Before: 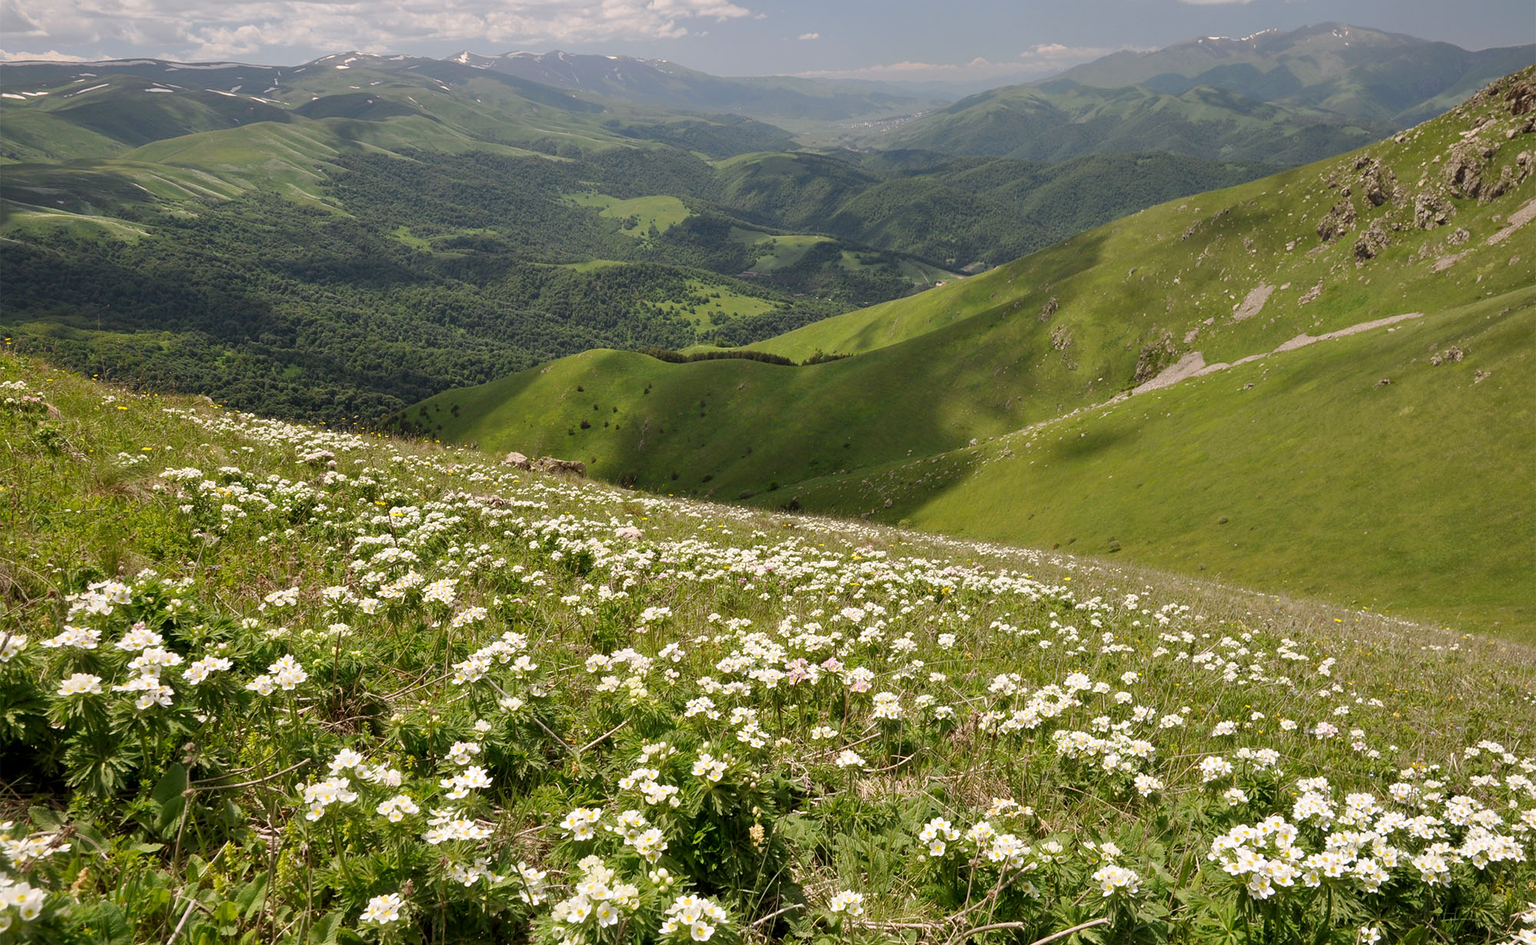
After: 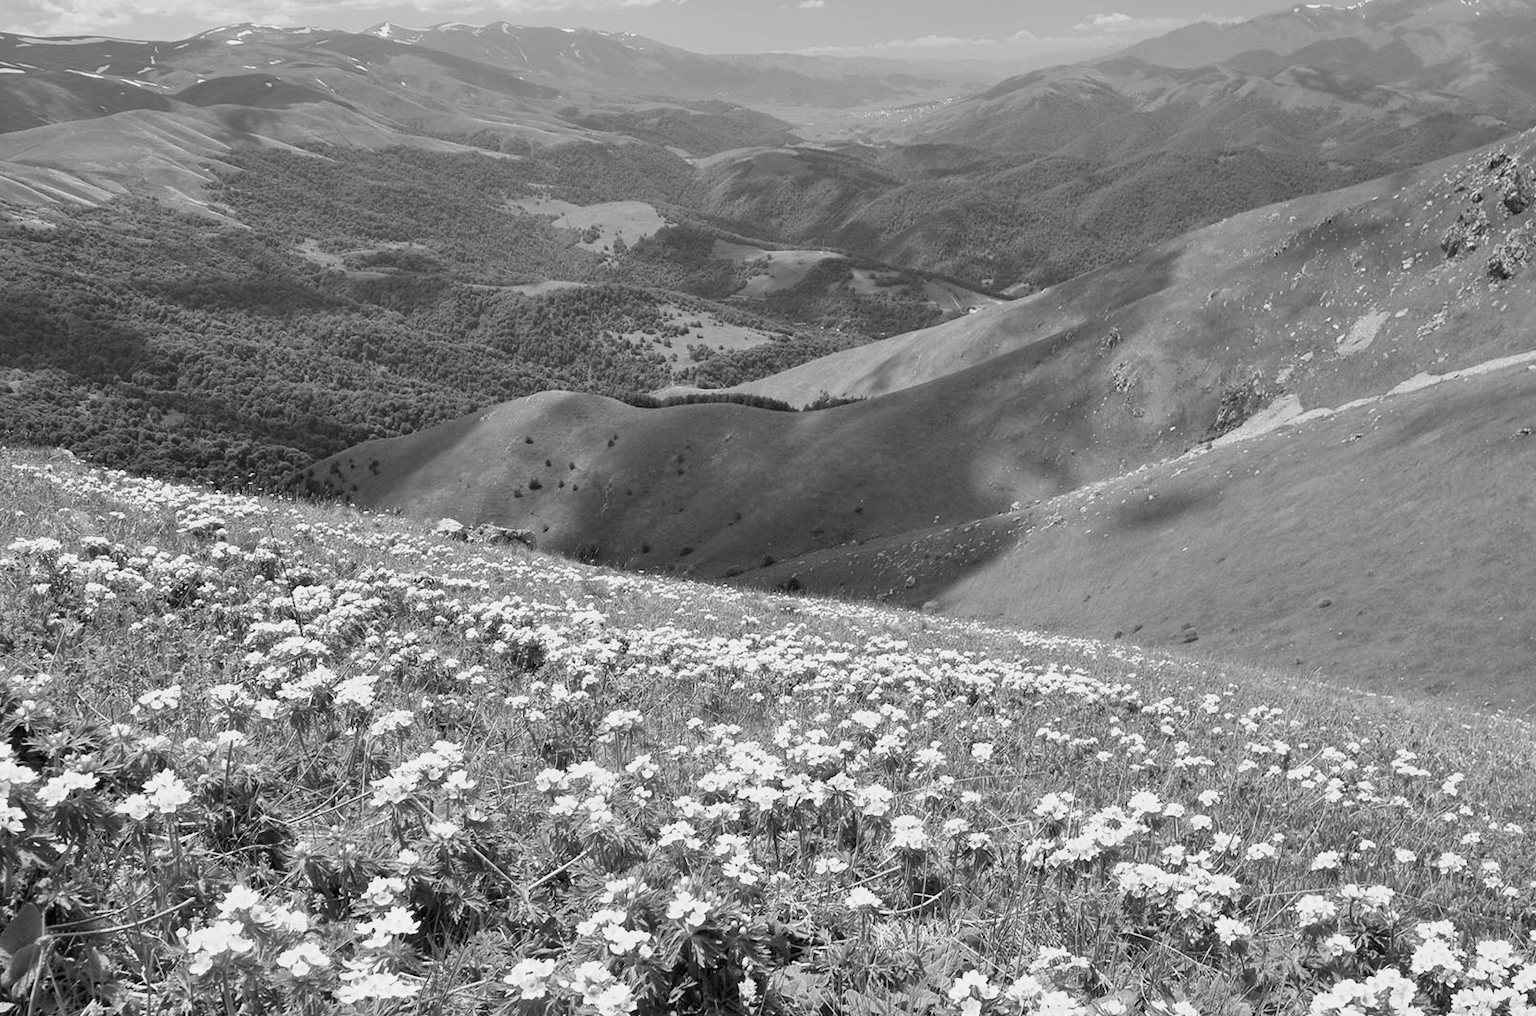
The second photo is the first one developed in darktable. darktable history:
contrast brightness saturation: saturation -1
base curve: curves: ch0 [(0, 0) (0.088, 0.125) (0.176, 0.251) (0.354, 0.501) (0.613, 0.749) (1, 0.877)], preserve colors none
crop: left 9.975%, top 3.523%, right 9.178%, bottom 9.545%
shadows and highlights: soften with gaussian
tone equalizer: on, module defaults
